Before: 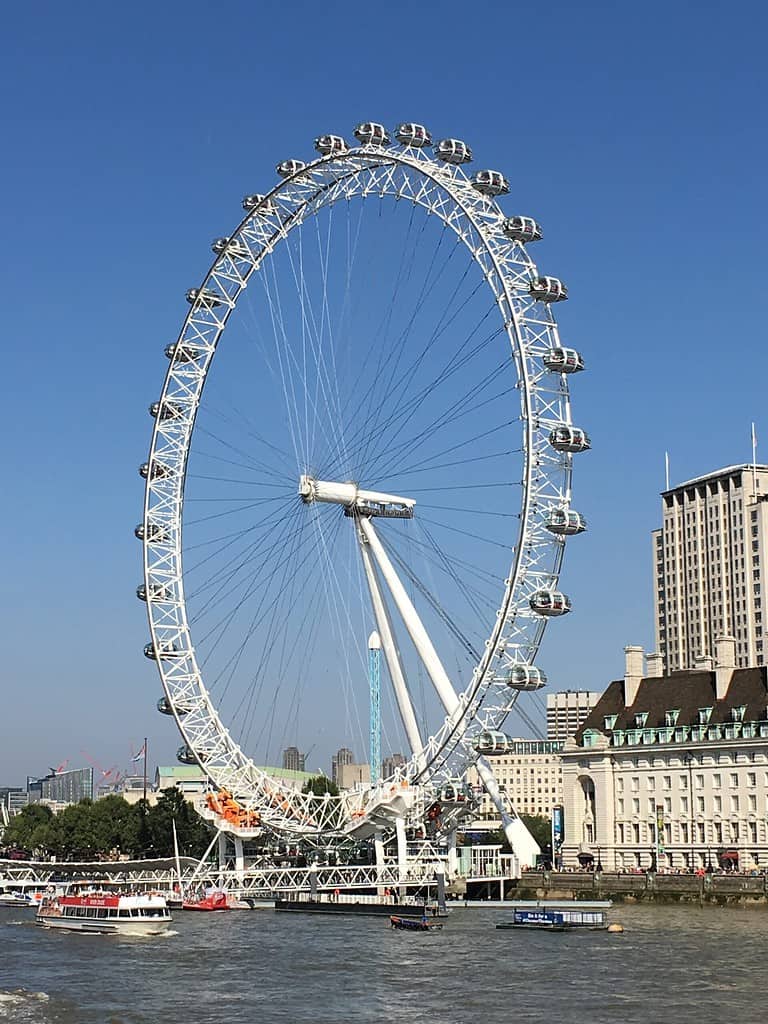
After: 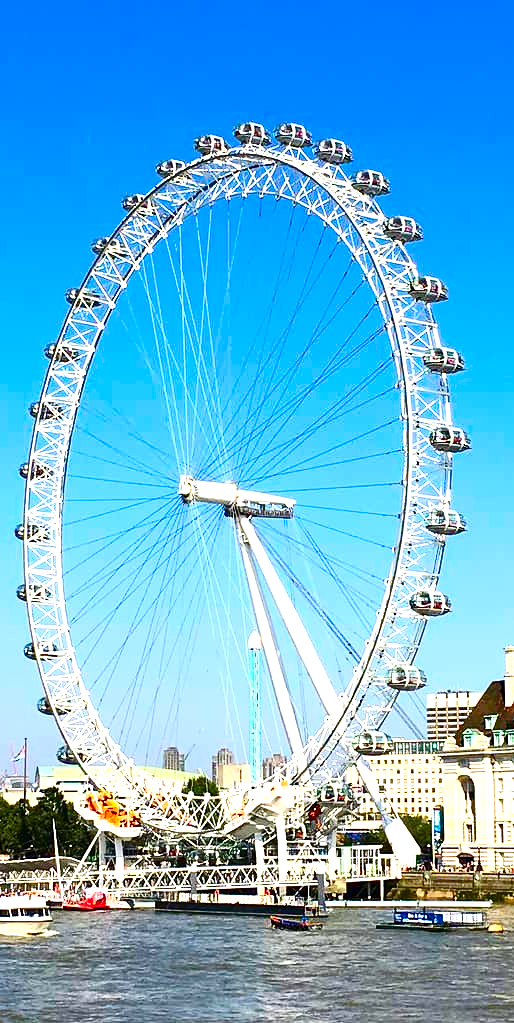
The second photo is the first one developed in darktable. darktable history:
contrast brightness saturation: contrast 0.19, brightness -0.105, saturation 0.206
color balance rgb: linear chroma grading › global chroma 15.467%, perceptual saturation grading › global saturation 34.598%, perceptual saturation grading › highlights -29.861%, perceptual saturation grading › shadows 35.576%, global vibrance 20%
exposure: black level correction 0.001, exposure 1.117 EV, compensate highlight preservation false
crop and rotate: left 15.678%, right 17.315%
